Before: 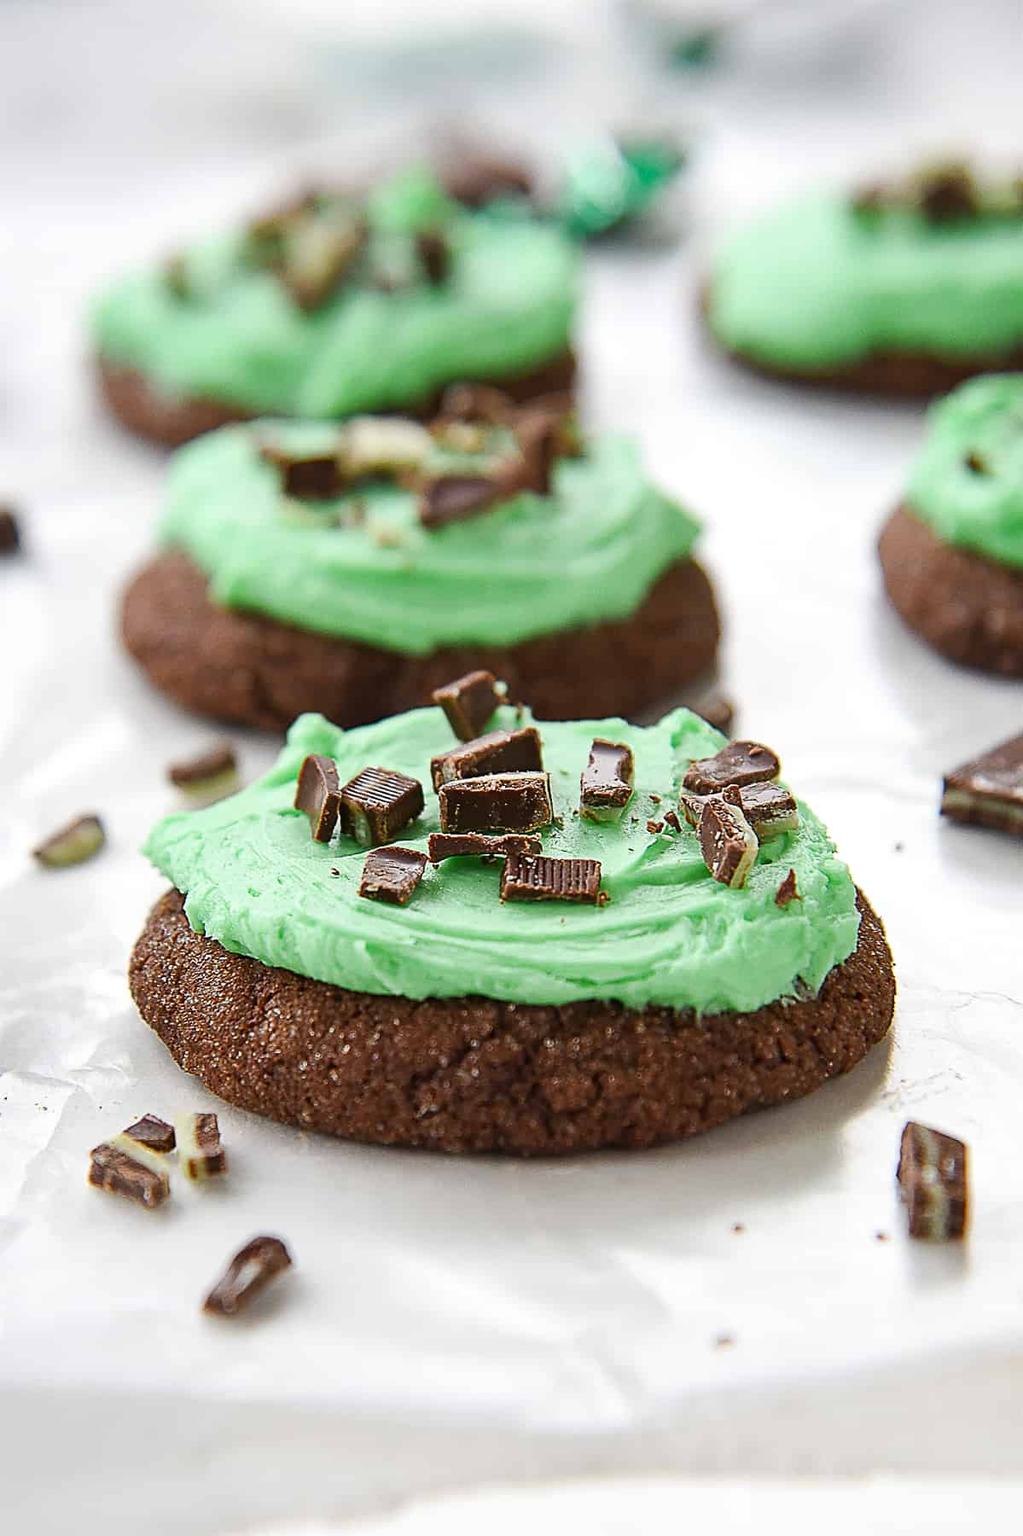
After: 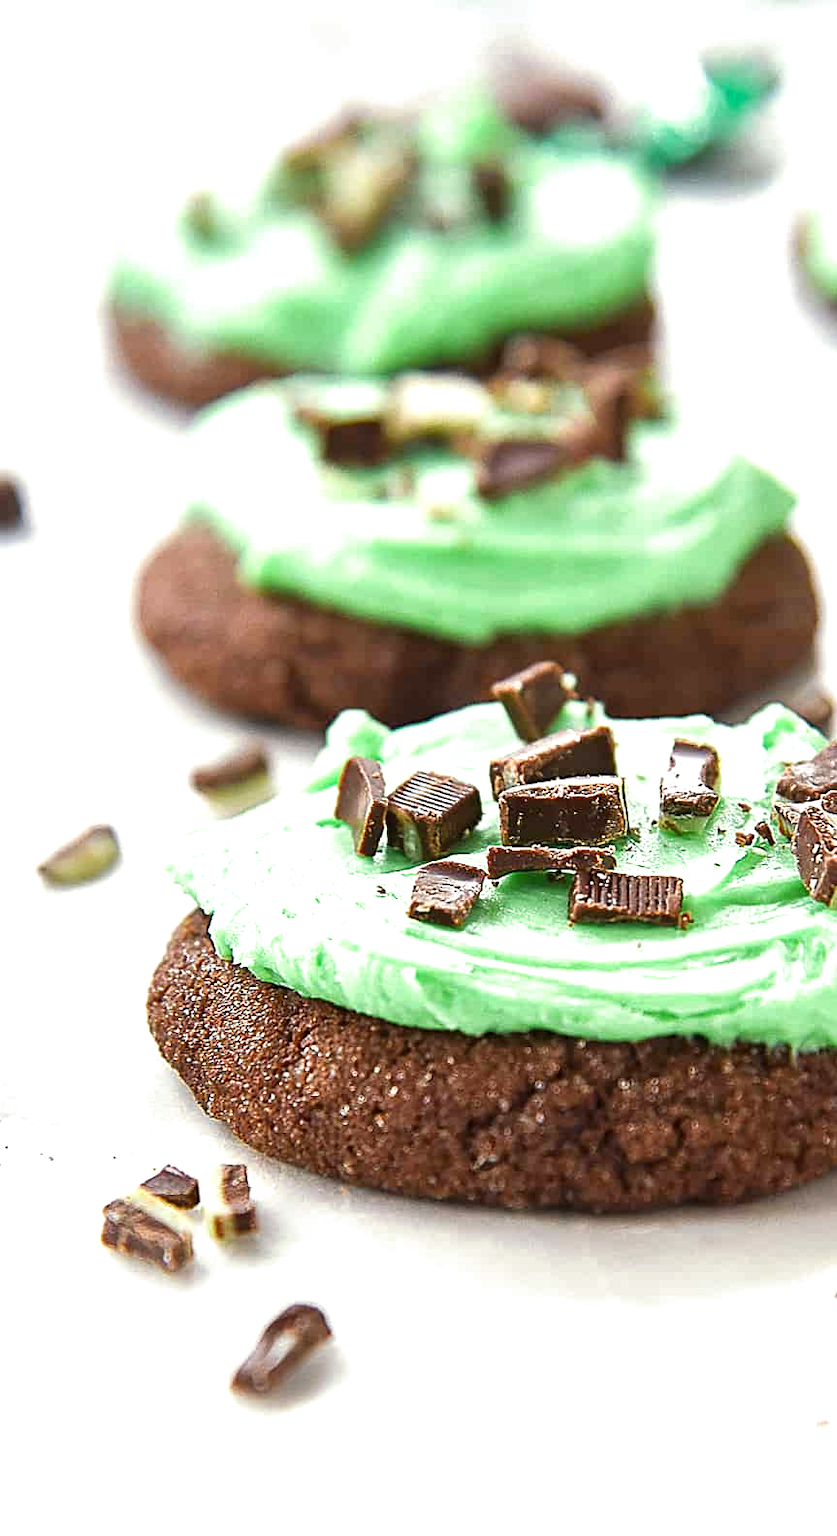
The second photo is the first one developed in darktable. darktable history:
local contrast: mode bilateral grid, contrast 20, coarseness 50, detail 120%, midtone range 0.2
crop: top 5.803%, right 27.864%, bottom 5.804%
exposure: black level correction 0, exposure 0.7 EV, compensate exposure bias true, compensate highlight preservation false
split-toning: shadows › saturation 0.61, highlights › saturation 0.58, balance -28.74, compress 87.36%
